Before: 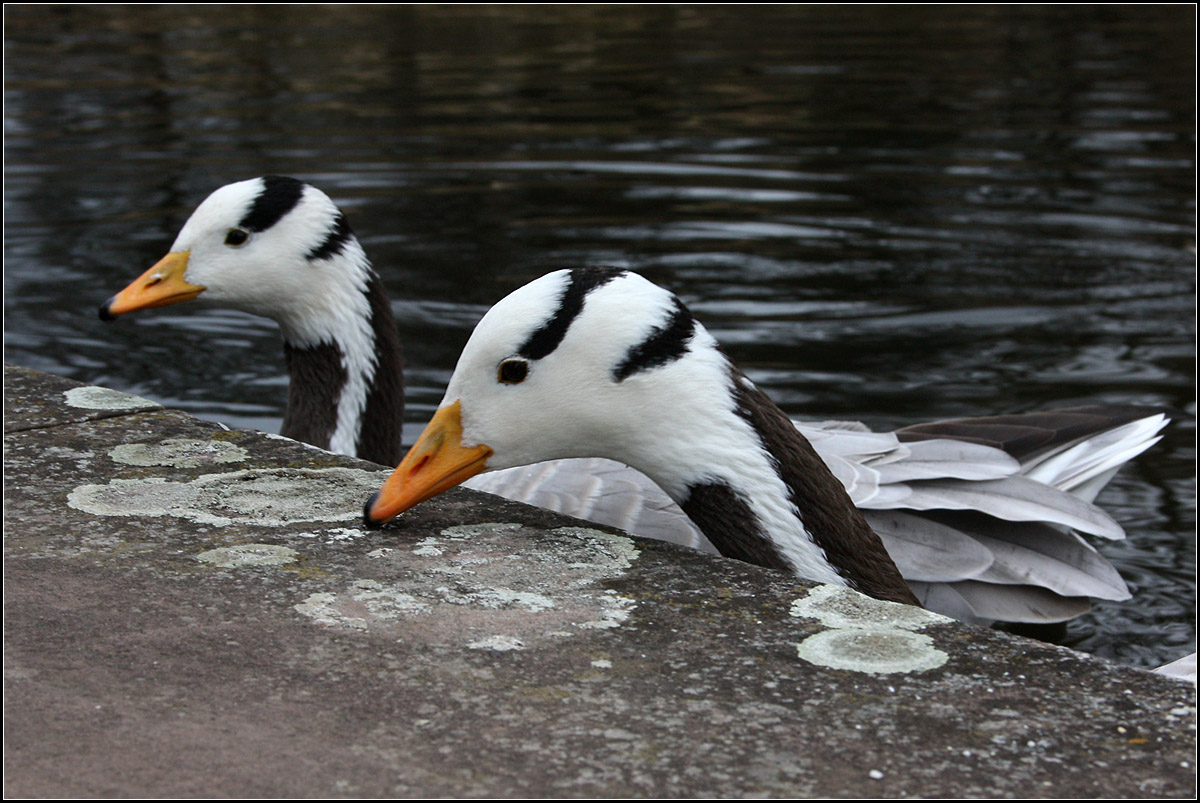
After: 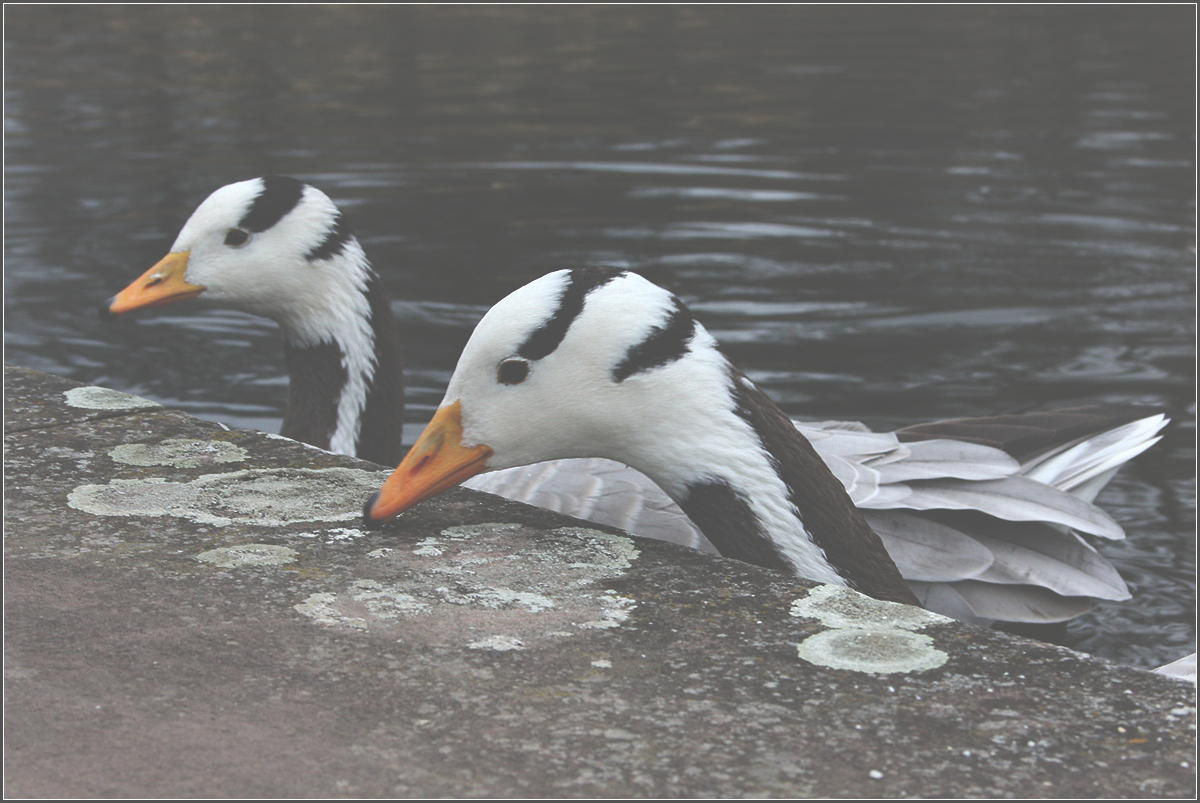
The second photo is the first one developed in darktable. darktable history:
exposure: black level correction -0.086, compensate highlight preservation false
shadows and highlights: soften with gaussian
